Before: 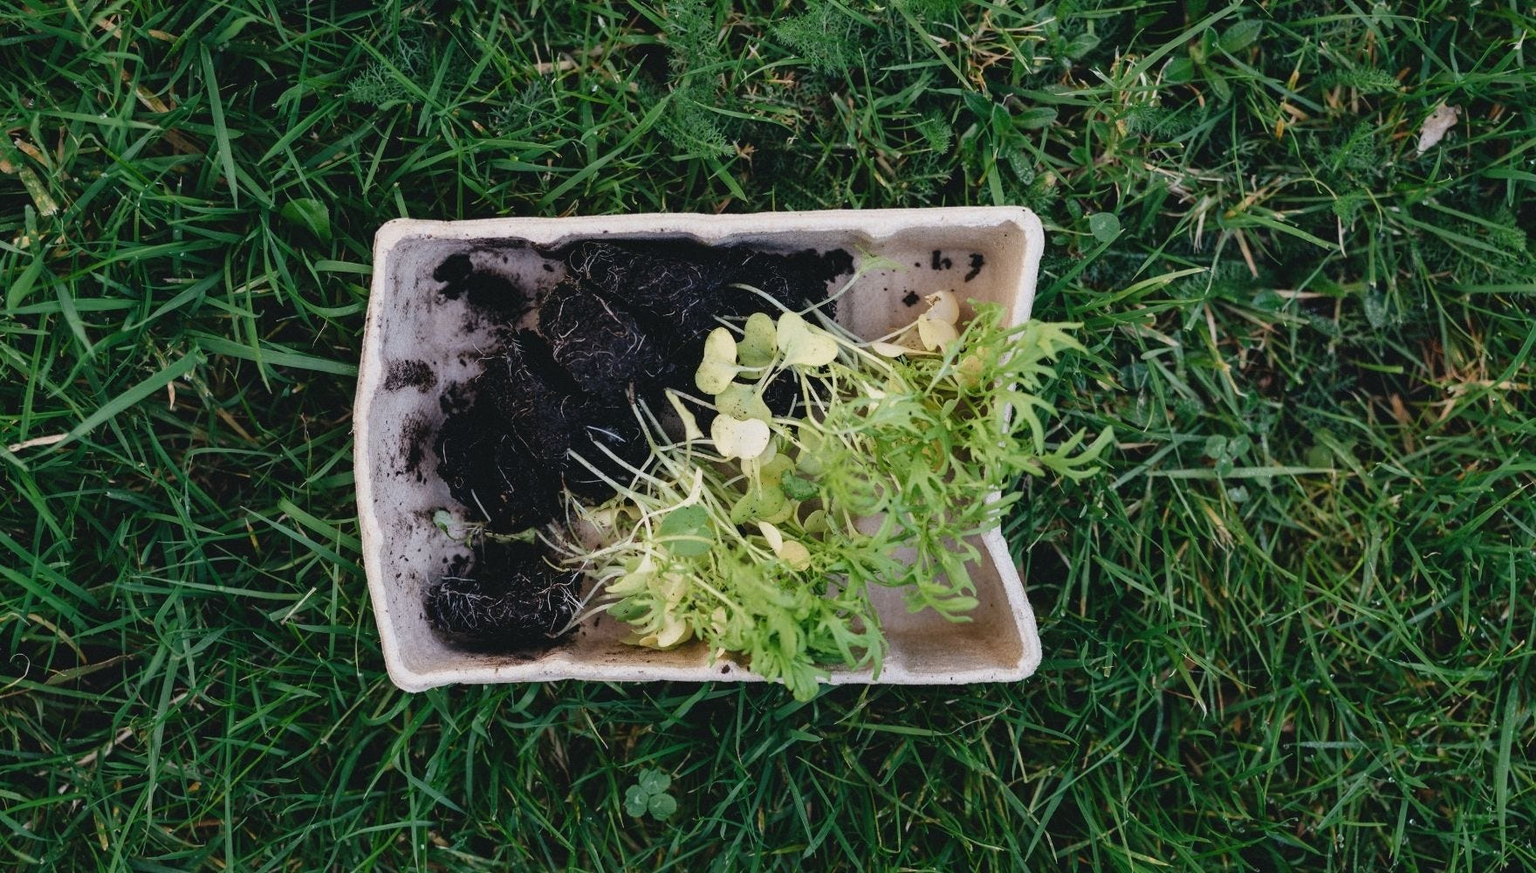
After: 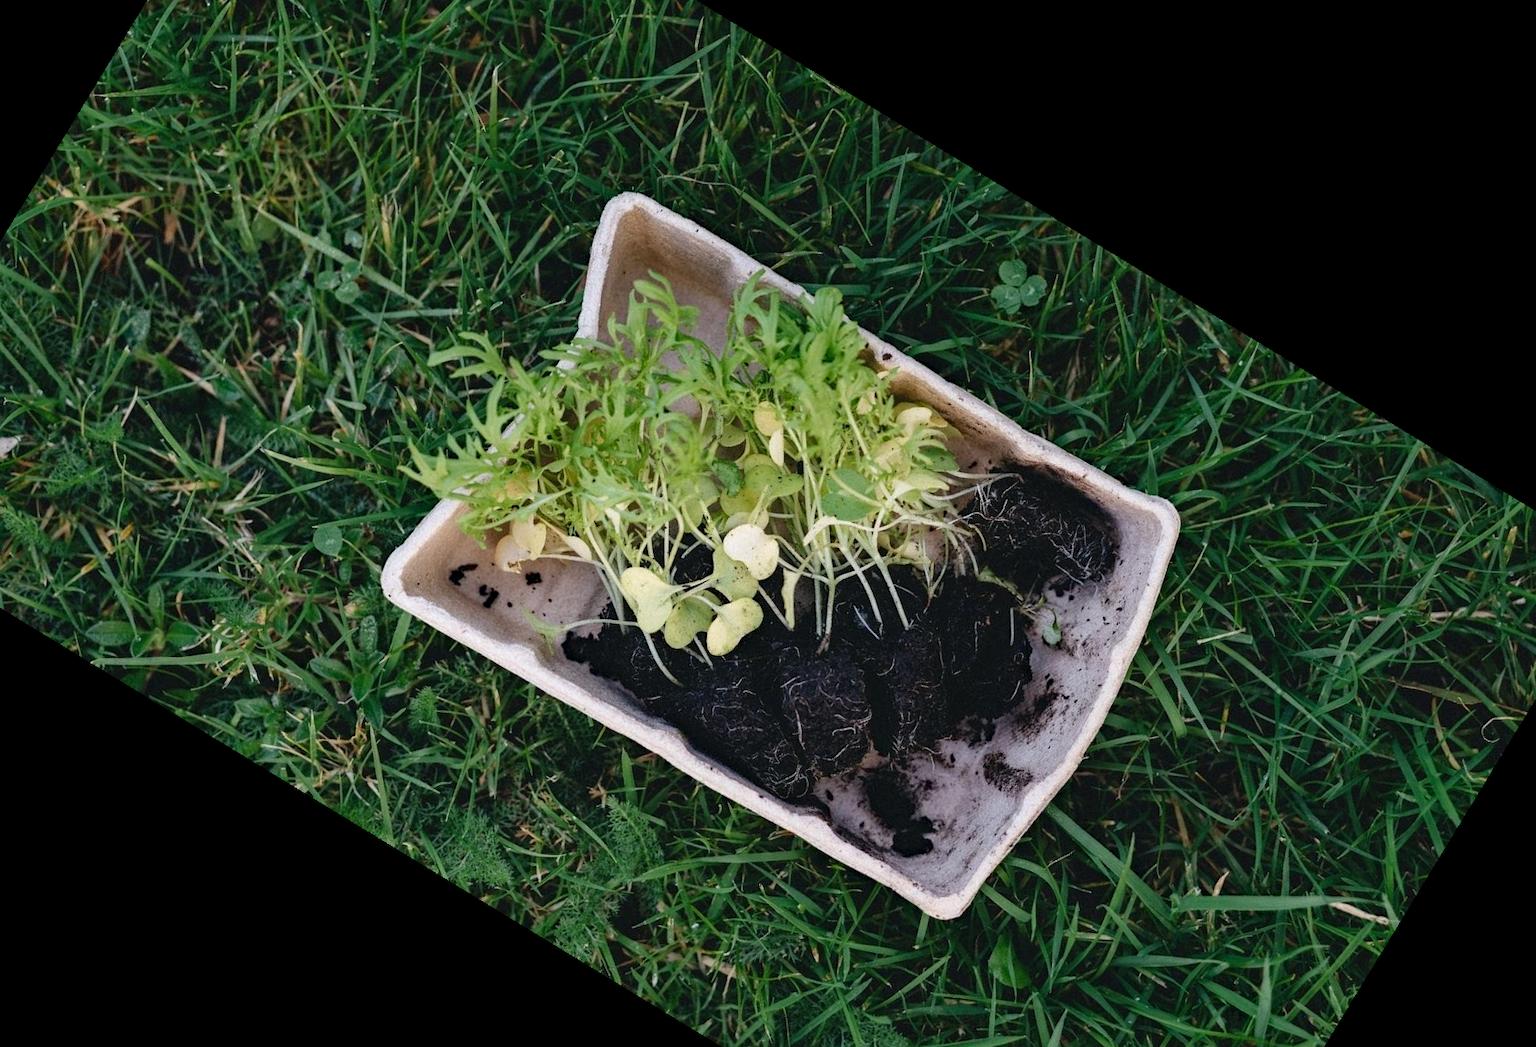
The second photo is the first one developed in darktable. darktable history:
crop and rotate: angle 148.68°, left 9.111%, top 15.603%, right 4.588%, bottom 17.041%
haze removal: compatibility mode true, adaptive false
